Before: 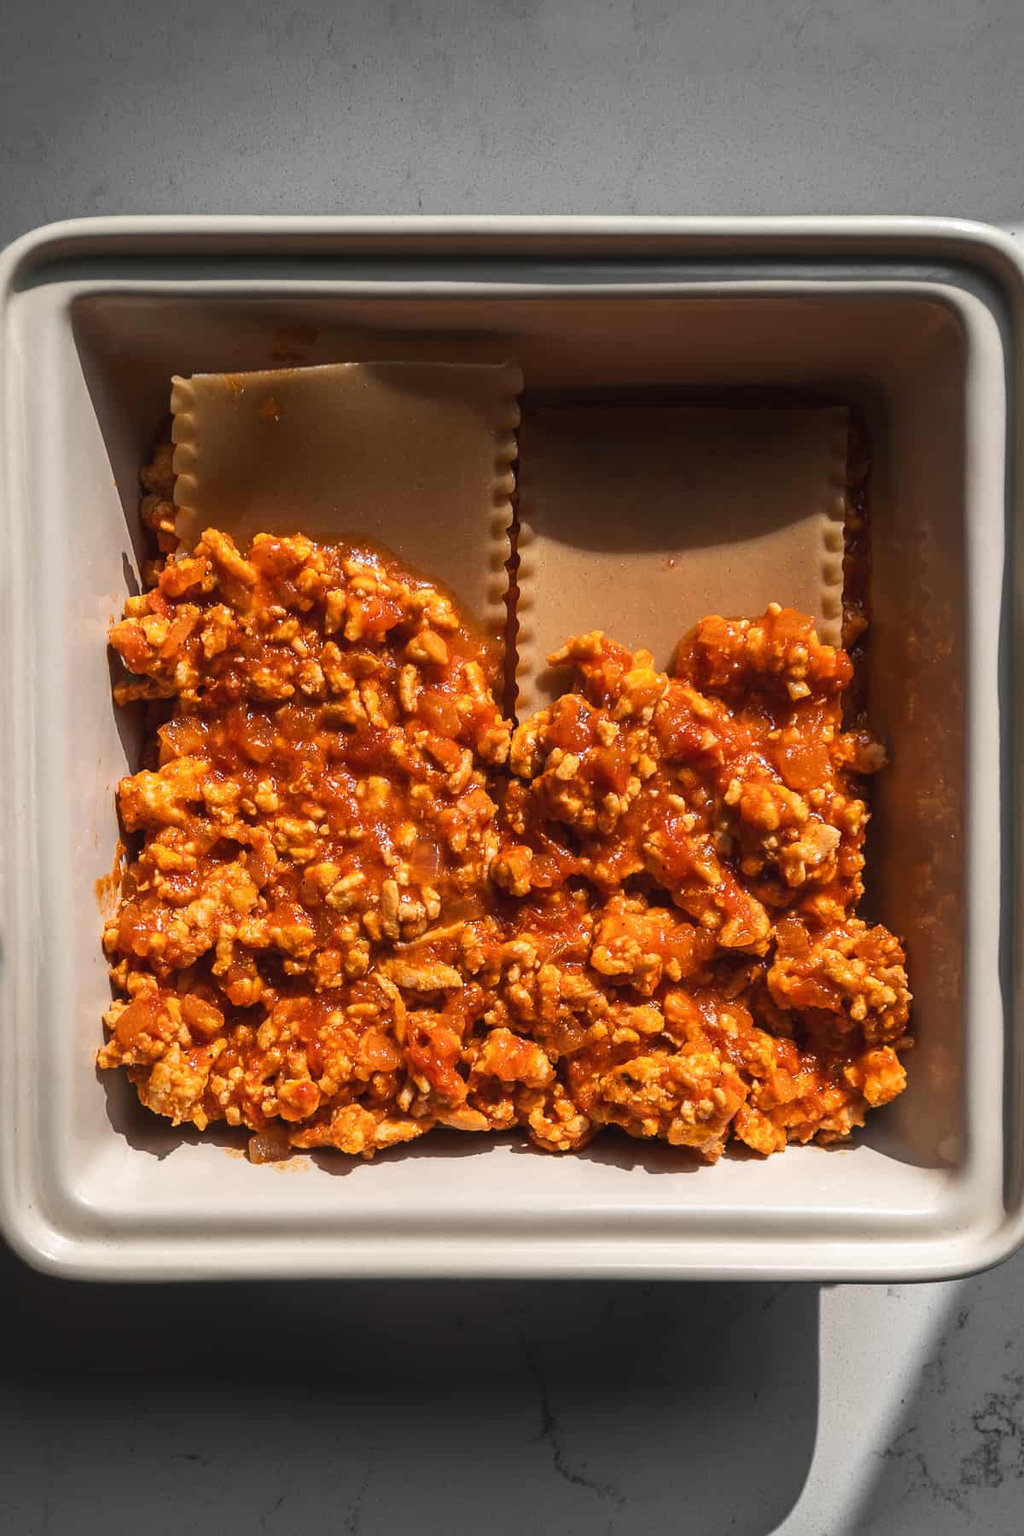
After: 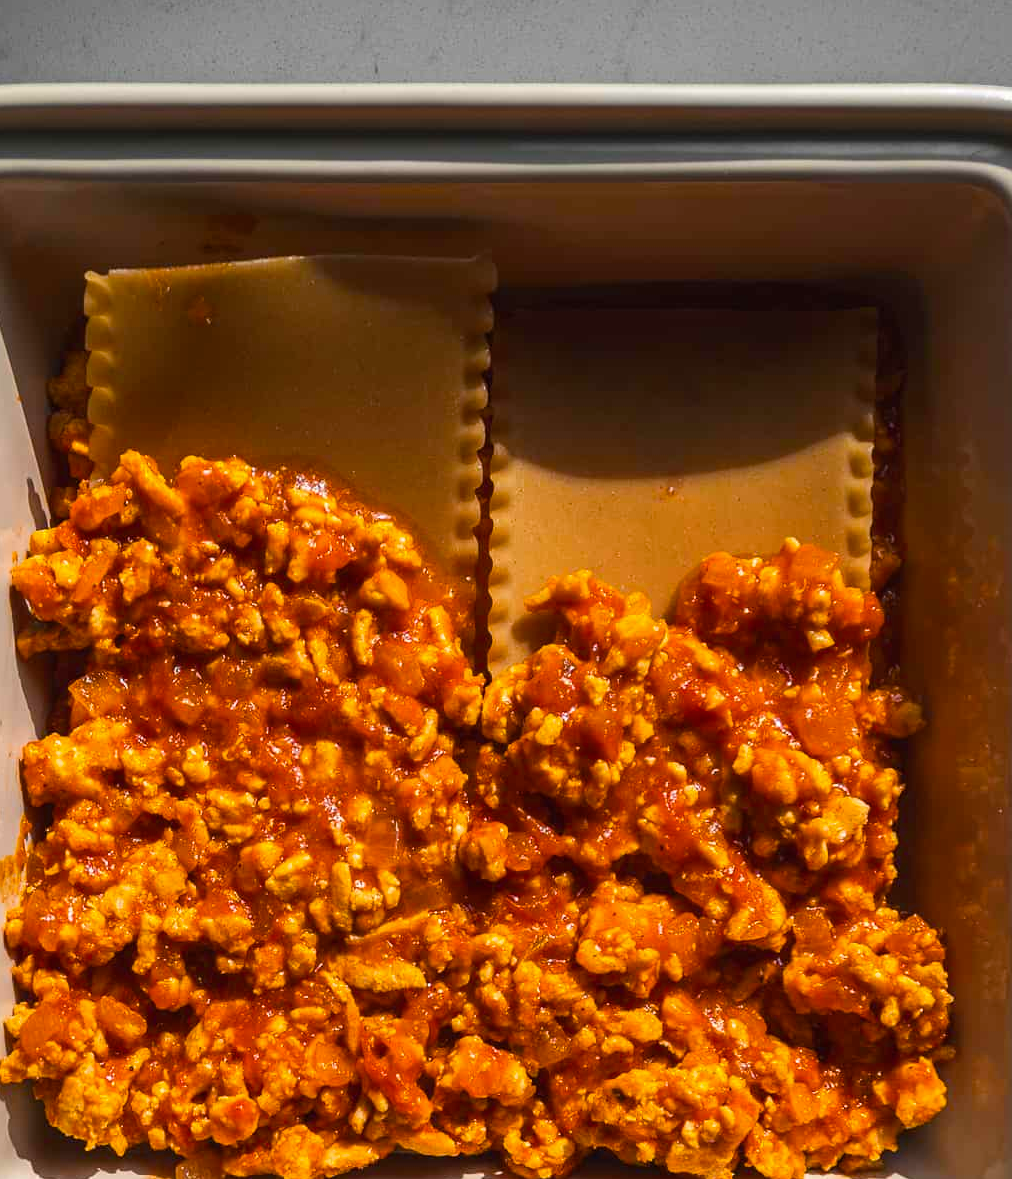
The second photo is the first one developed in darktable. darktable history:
crop and rotate: left 9.693%, top 9.432%, right 5.93%, bottom 25.021%
color balance rgb: perceptual saturation grading › global saturation 30.102%, global vibrance 20%
